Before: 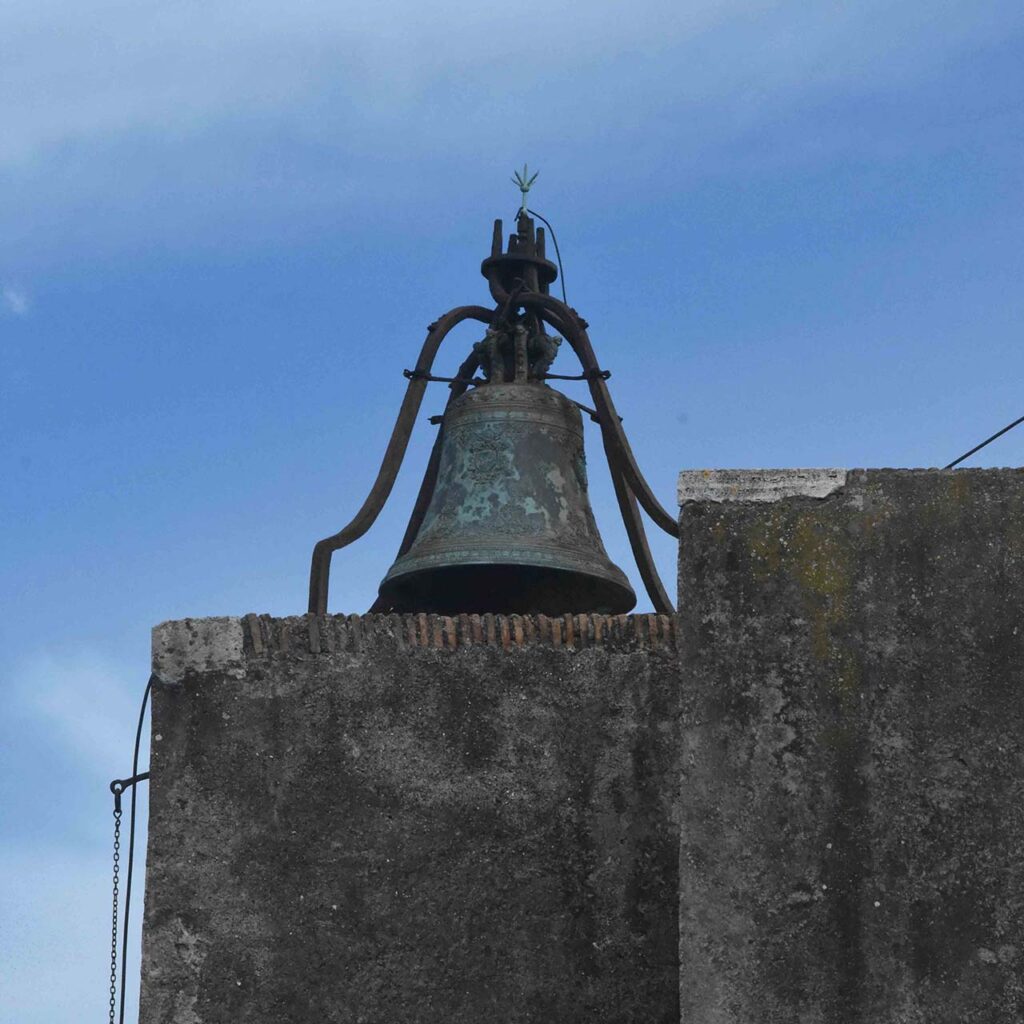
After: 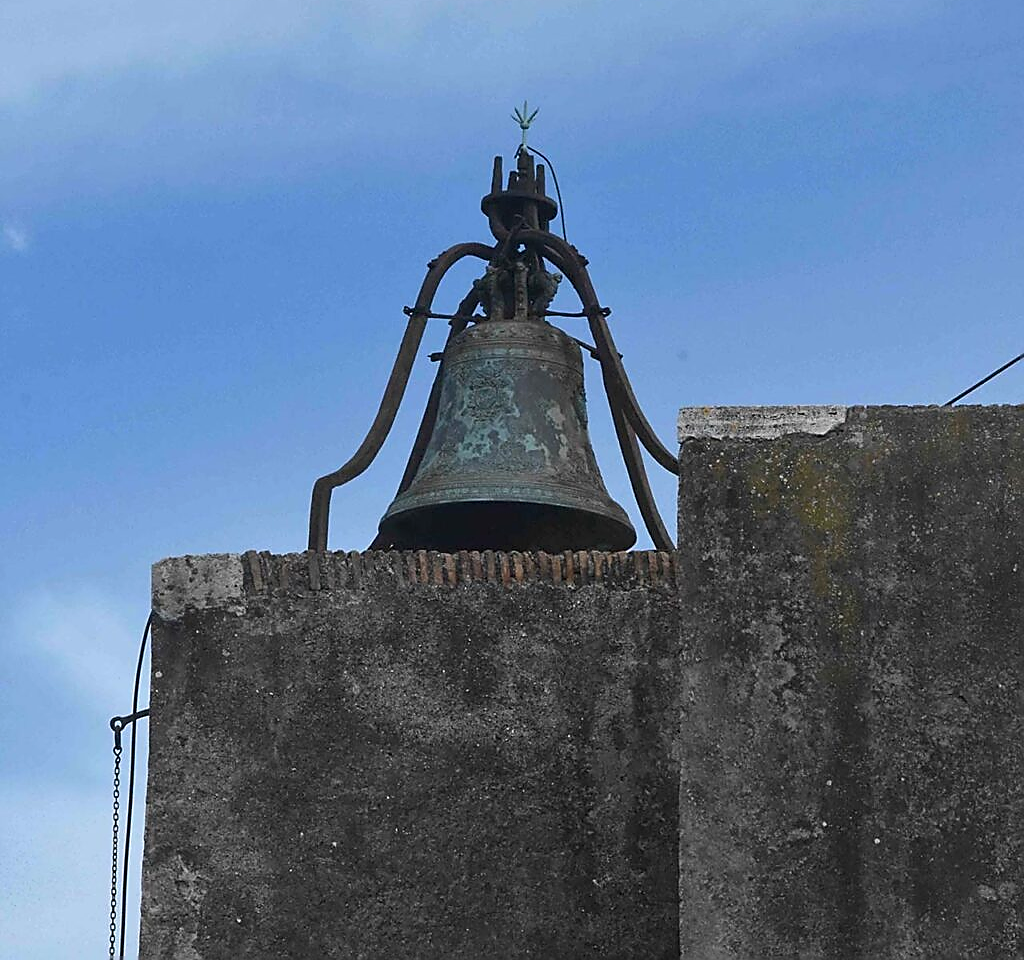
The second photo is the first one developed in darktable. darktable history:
crop and rotate: top 6.25%
exposure: exposure 0.127 EV, compensate highlight preservation false
sharpen: radius 1.4, amount 1.25, threshold 0.7
